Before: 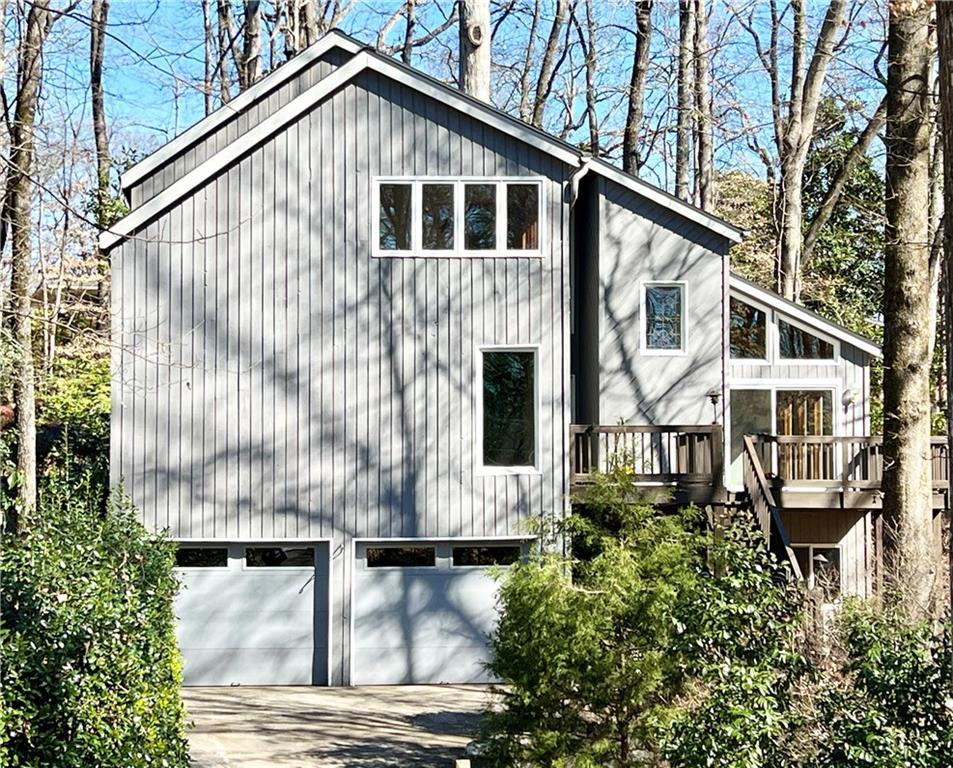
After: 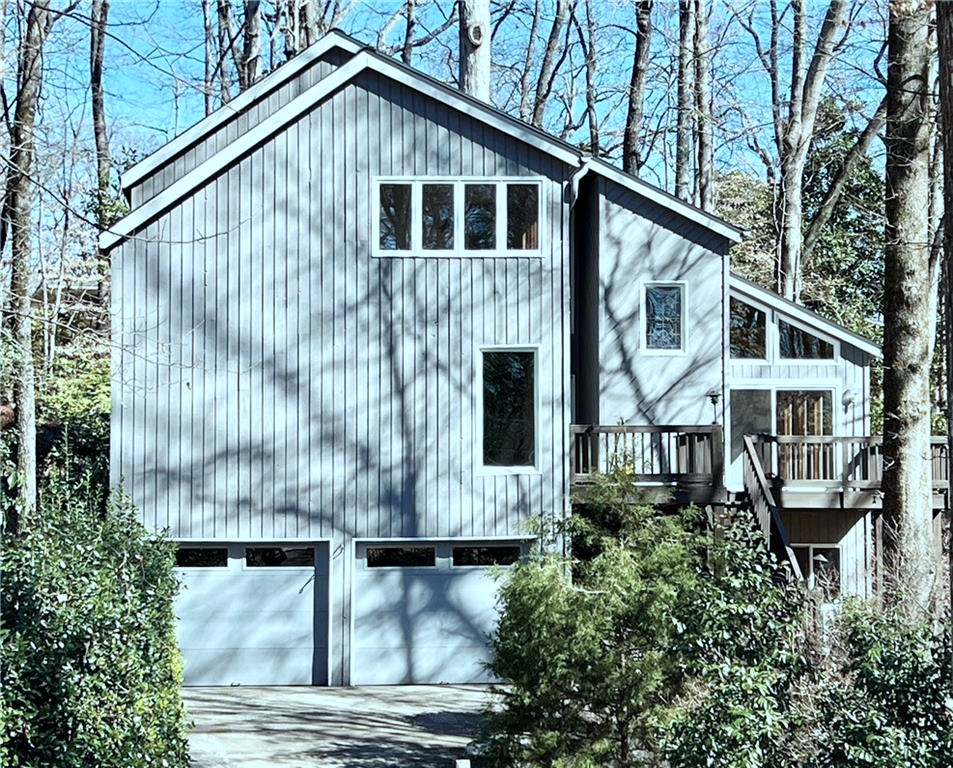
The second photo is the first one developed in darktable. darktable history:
color correction: highlights a* -12.67, highlights b* -17.74, saturation 0.703
color balance rgb: shadows lift › luminance -21.559%, shadows lift › chroma 6.595%, shadows lift › hue 267.78°, perceptual saturation grading › global saturation 0.181%, global vibrance 20%
